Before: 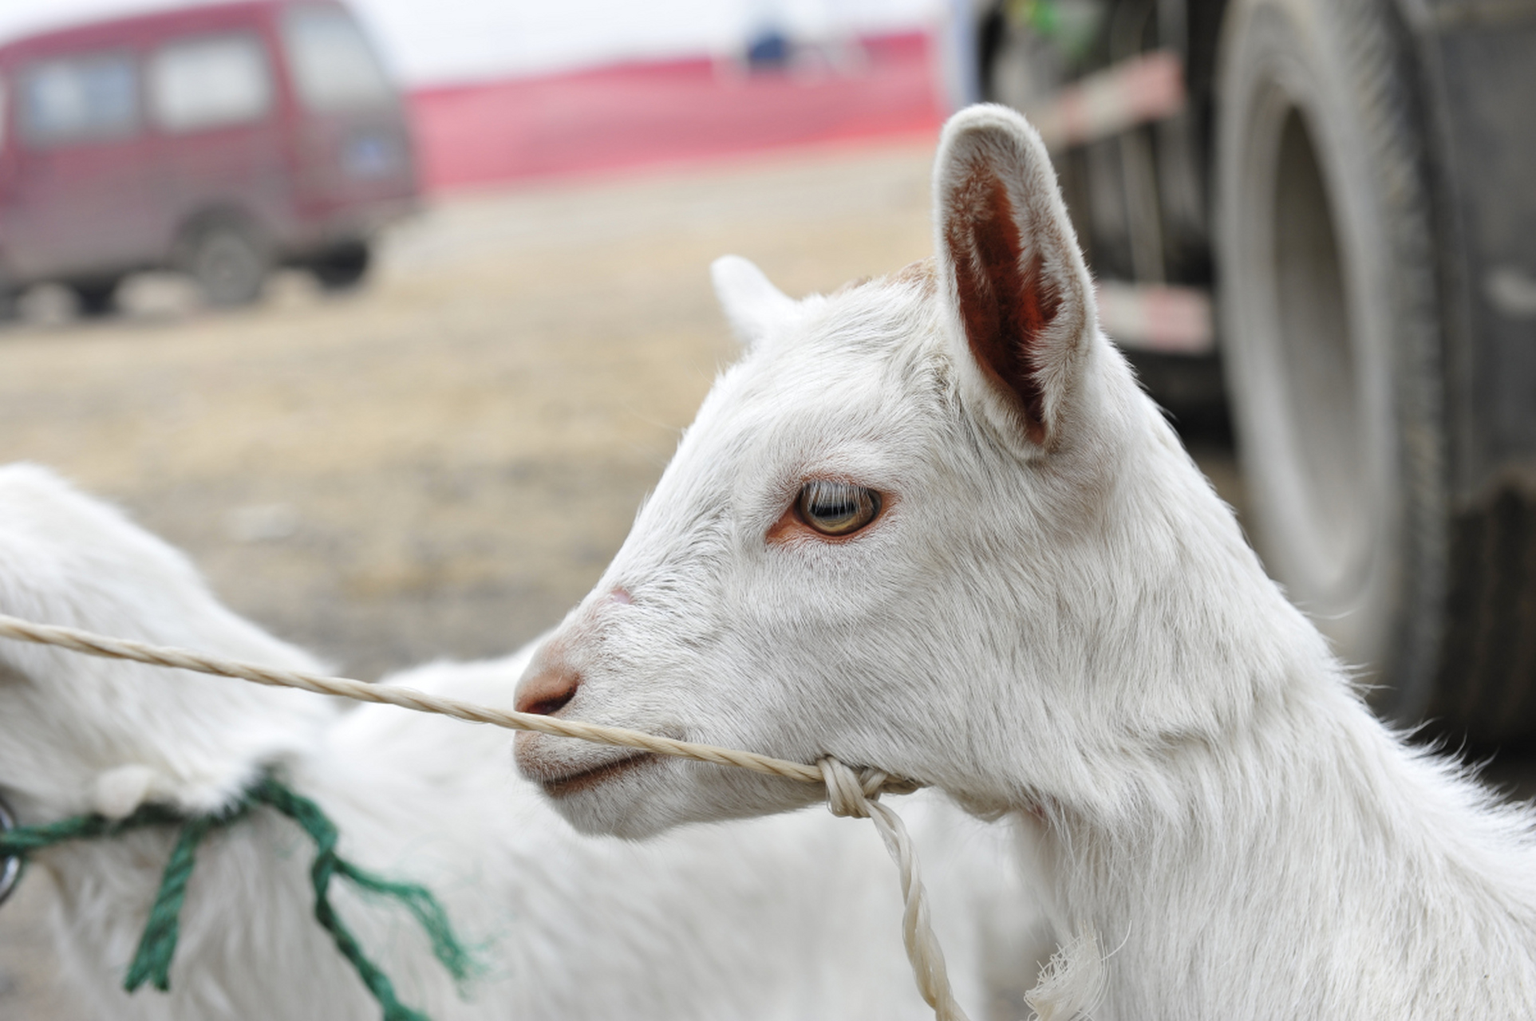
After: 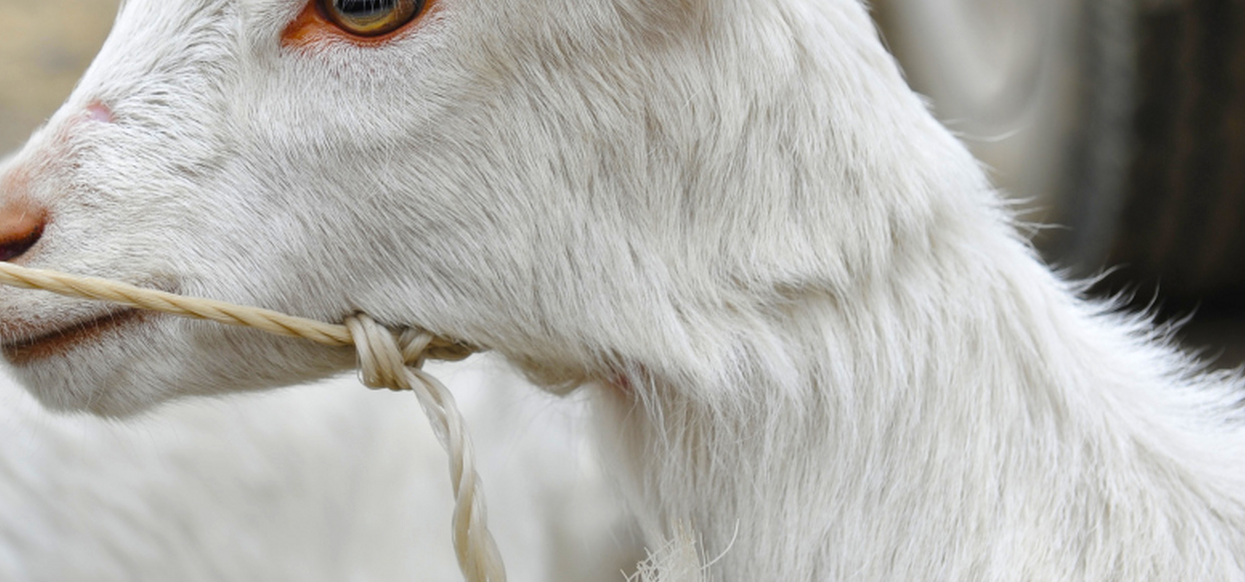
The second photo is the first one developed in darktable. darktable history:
crop and rotate: left 35.291%, top 49.687%, bottom 4.804%
color balance rgb: perceptual saturation grading › global saturation 49.892%, global vibrance 3.559%
local contrast: mode bilateral grid, contrast 11, coarseness 26, detail 115%, midtone range 0.2
